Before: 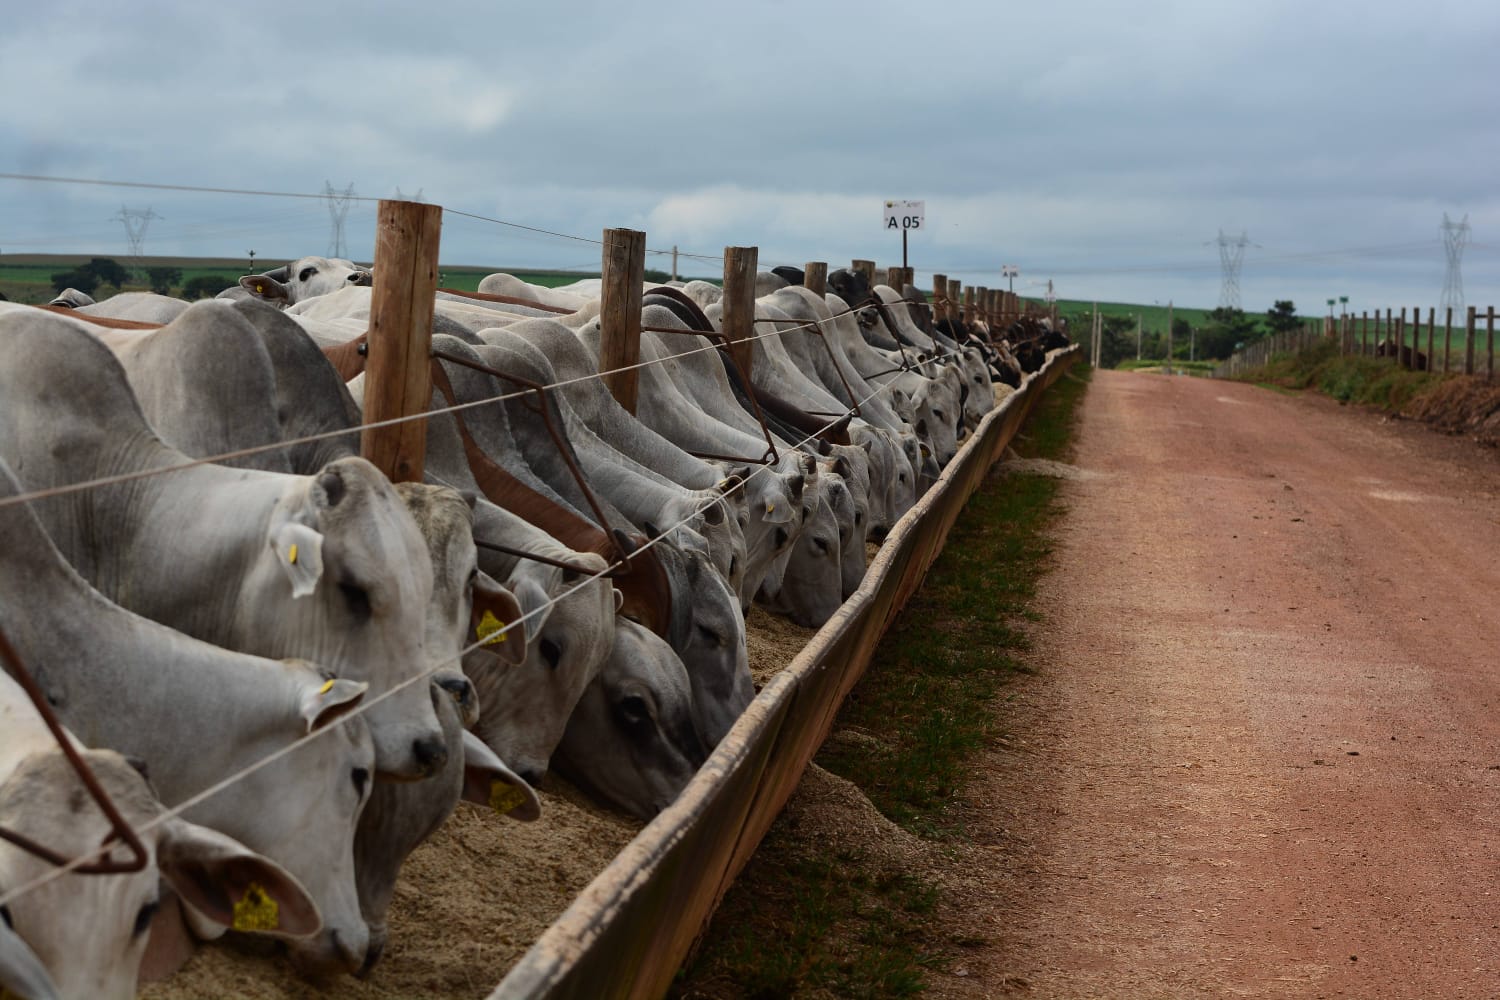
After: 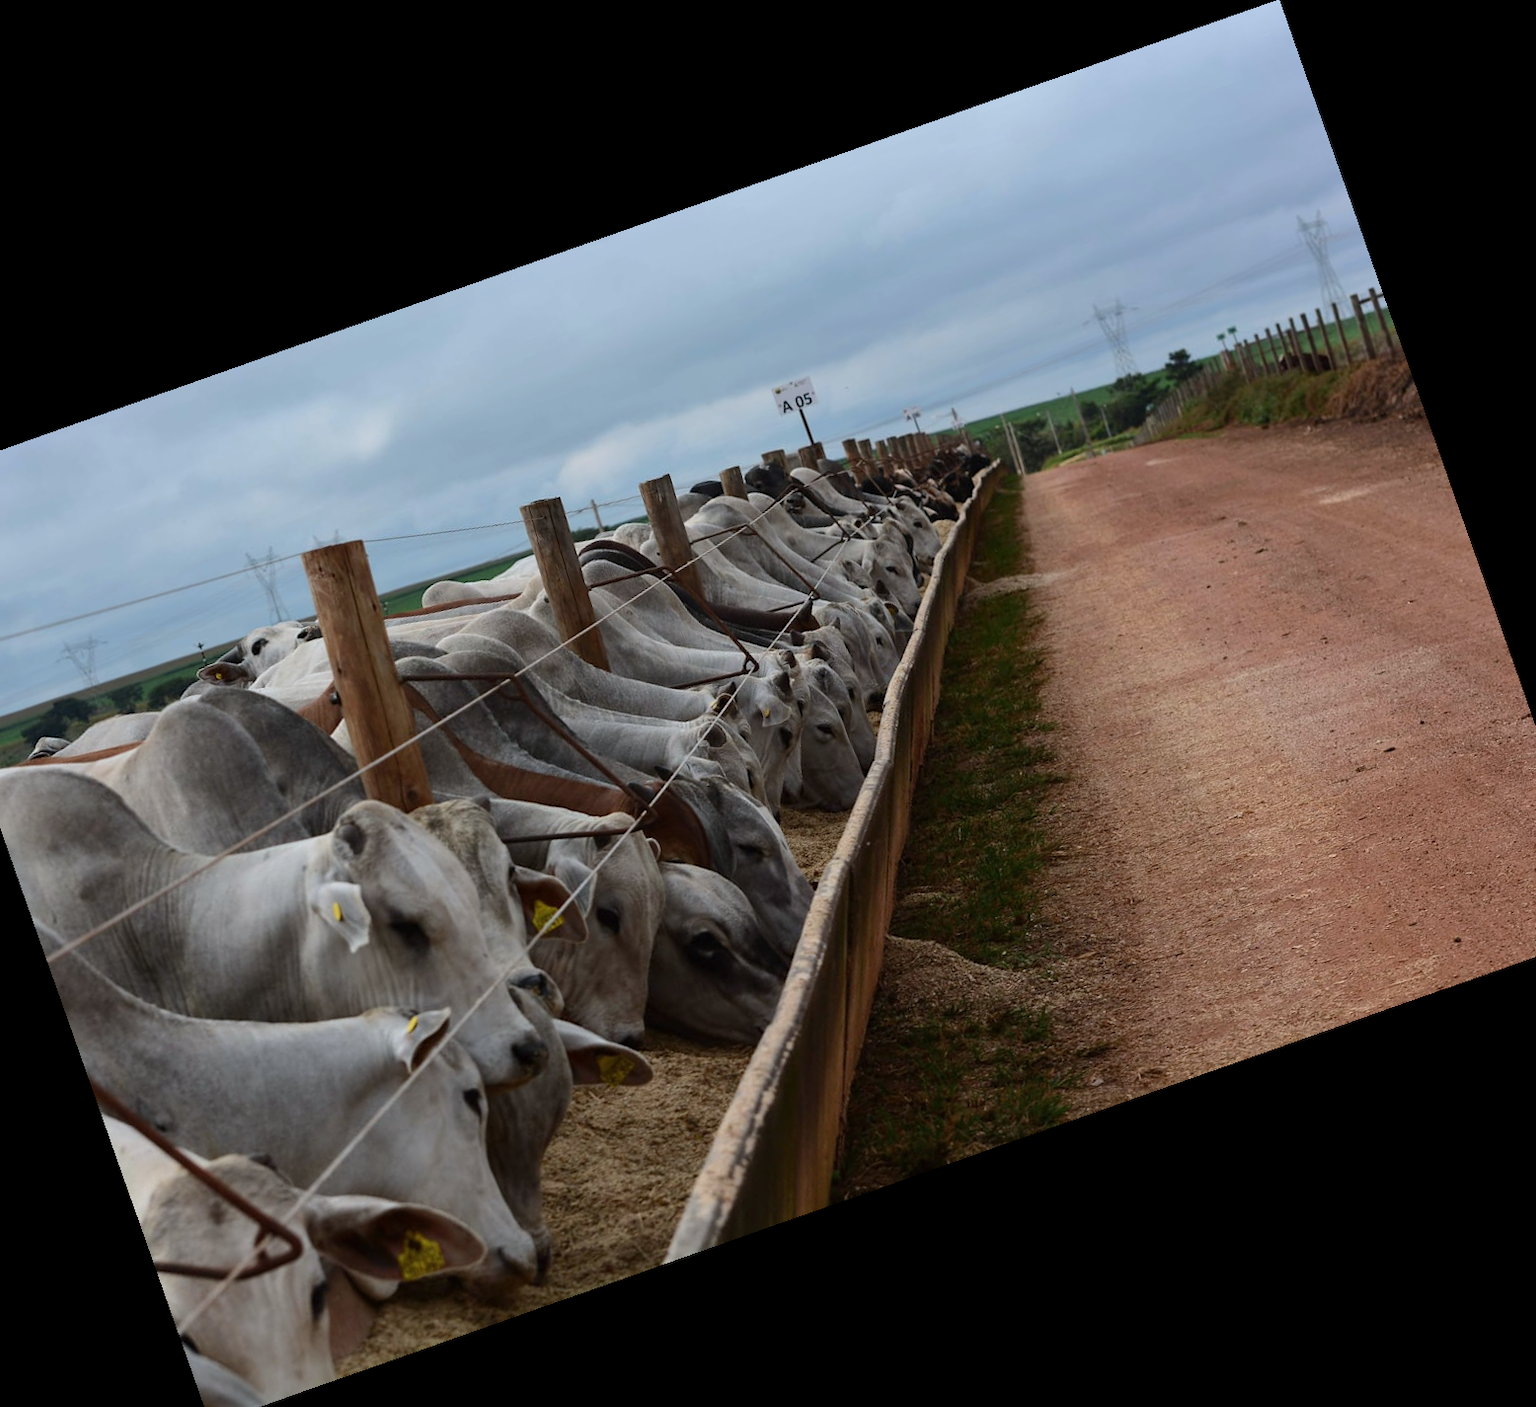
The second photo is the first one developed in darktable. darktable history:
crop and rotate: angle 19.43°, left 6.812%, right 4.125%, bottom 1.087%
white balance: red 0.976, blue 1.04
shadows and highlights: shadows 22.7, highlights -48.71, soften with gaussian
